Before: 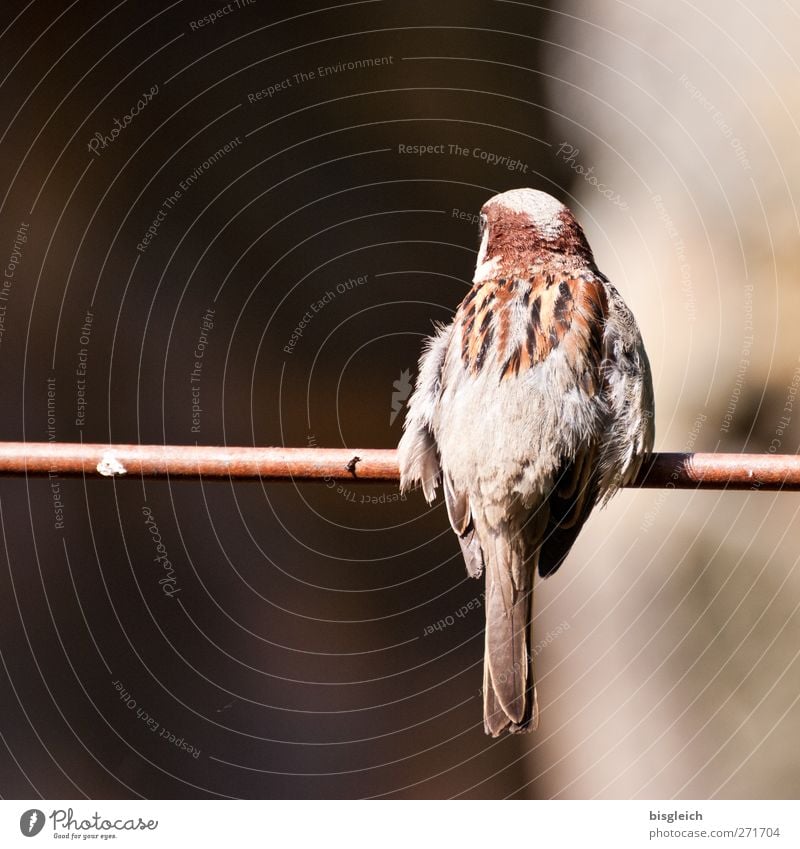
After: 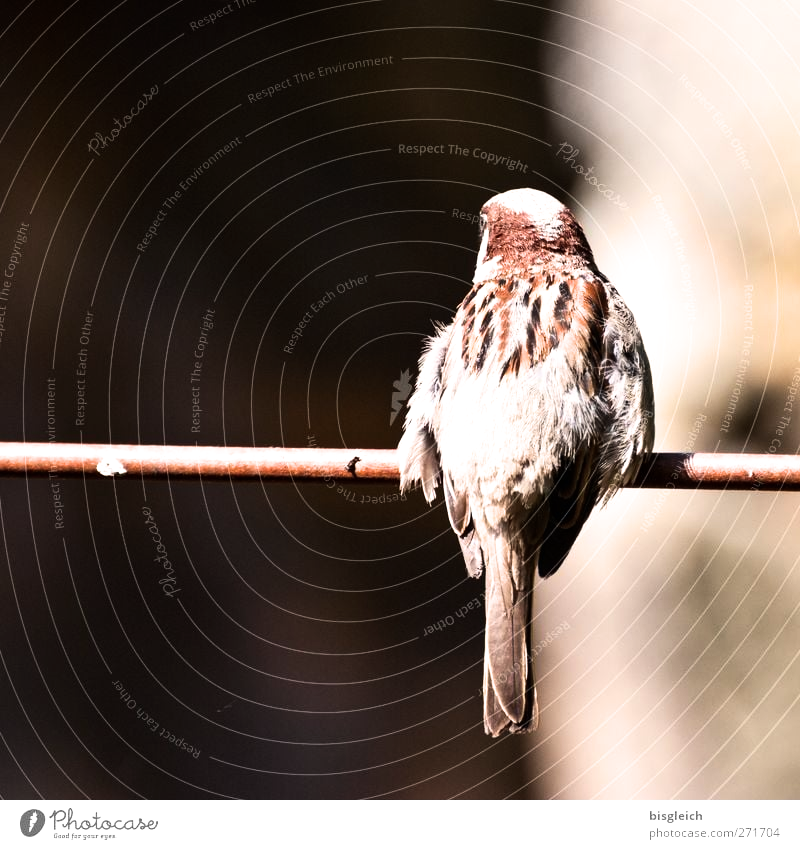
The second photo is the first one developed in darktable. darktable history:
tone equalizer: -8 EV -0.75 EV, -7 EV -0.7 EV, -6 EV -0.6 EV, -5 EV -0.4 EV, -3 EV 0.4 EV, -2 EV 0.6 EV, -1 EV 0.7 EV, +0 EV 0.75 EV, edges refinement/feathering 500, mask exposure compensation -1.57 EV, preserve details no
filmic rgb: black relative exposure -16 EV, white relative exposure 2.93 EV, hardness 10.04, color science v6 (2022)
white balance: red 1, blue 1
